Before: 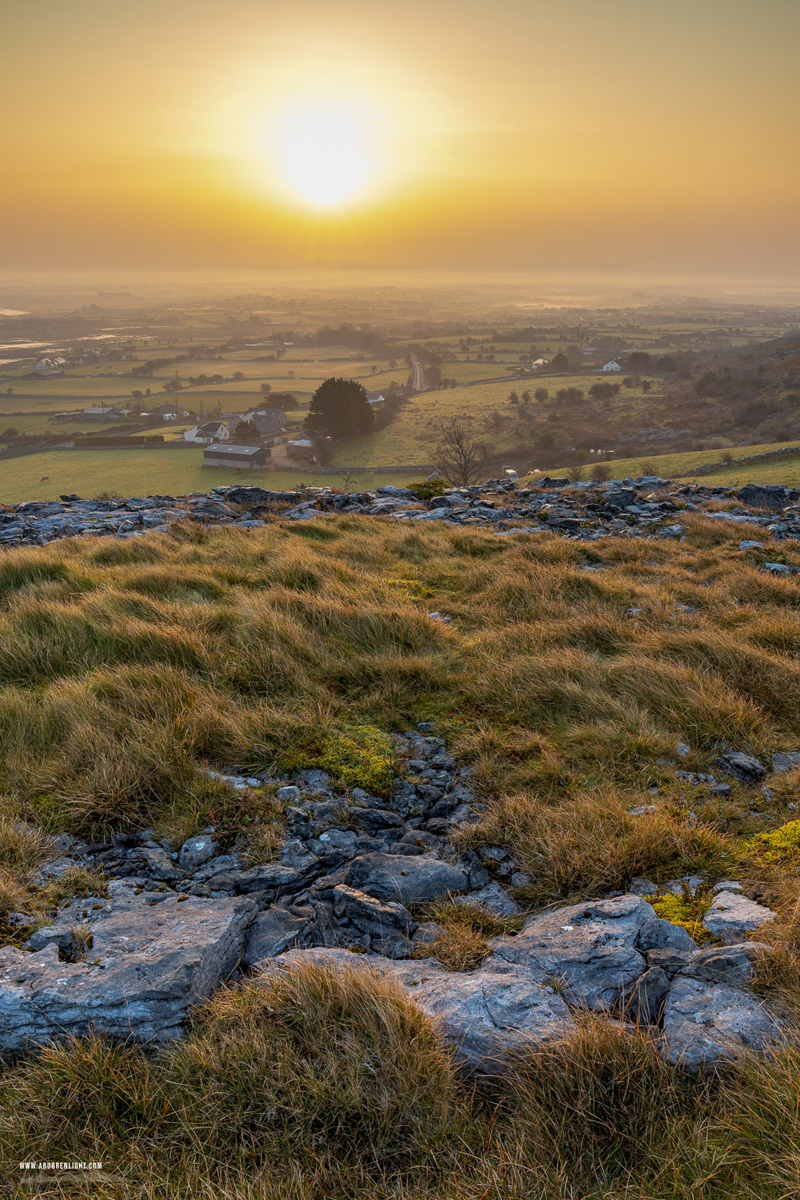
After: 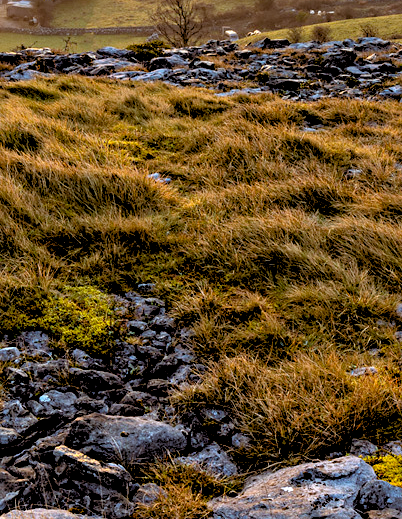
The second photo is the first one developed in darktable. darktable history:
crop: left 35.03%, top 36.625%, right 14.663%, bottom 20.057%
color balance: lift [1, 1.011, 0.999, 0.989], gamma [1.109, 1.045, 1.039, 0.955], gain [0.917, 0.936, 0.952, 1.064], contrast 2.32%, contrast fulcrum 19%, output saturation 101%
rgb levels: levels [[0.029, 0.461, 0.922], [0, 0.5, 1], [0, 0.5, 1]]
contrast equalizer: octaves 7, y [[0.528, 0.548, 0.563, 0.562, 0.546, 0.526], [0.55 ×6], [0 ×6], [0 ×6], [0 ×6]]
levels: levels [0, 0.476, 0.951]
exposure: black level correction 0.001, compensate highlight preservation false
sharpen: amount 0.2
